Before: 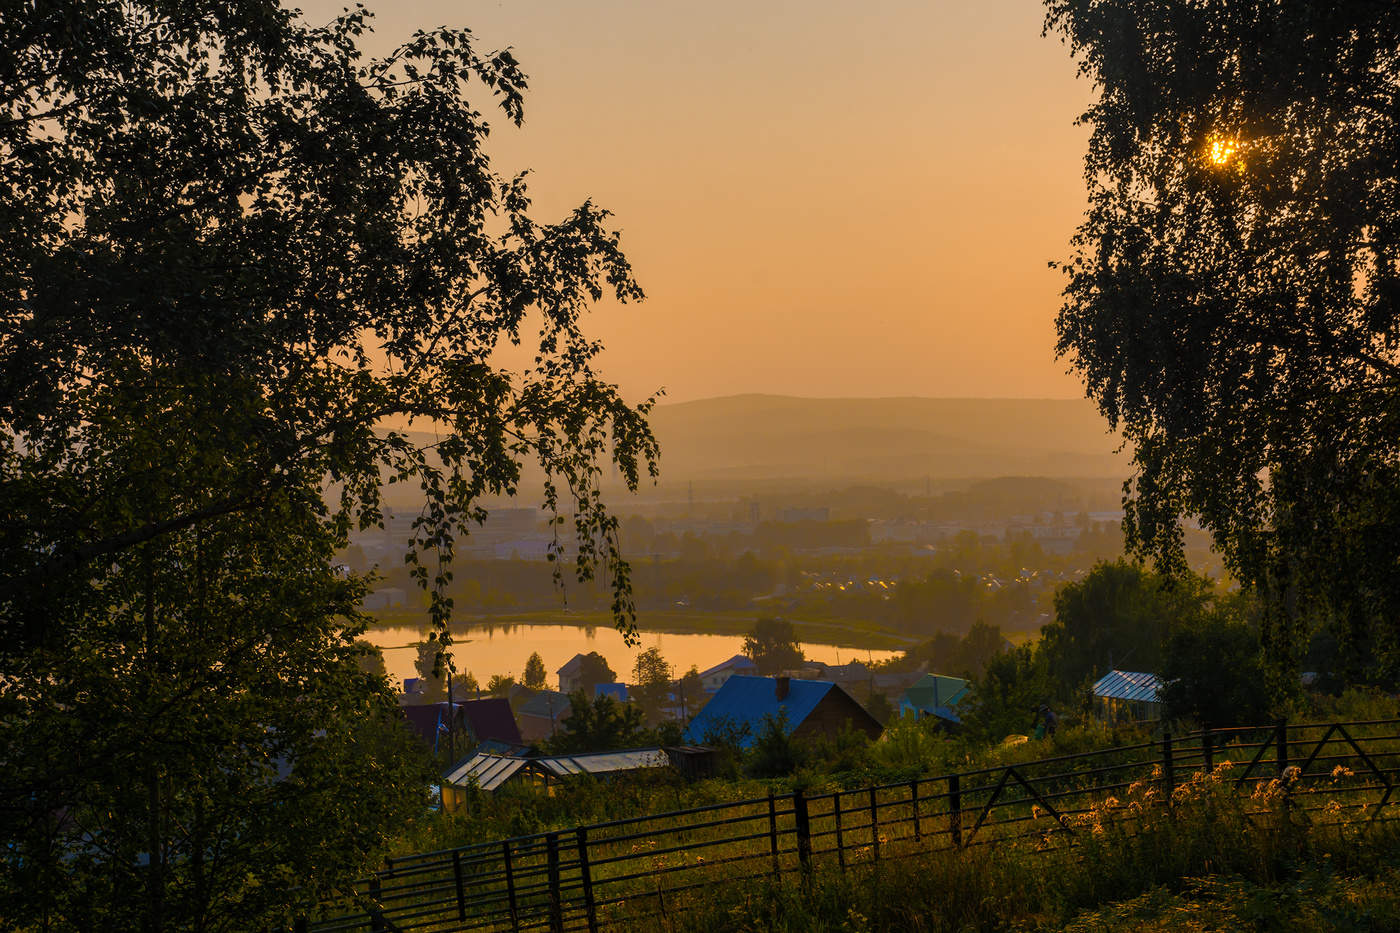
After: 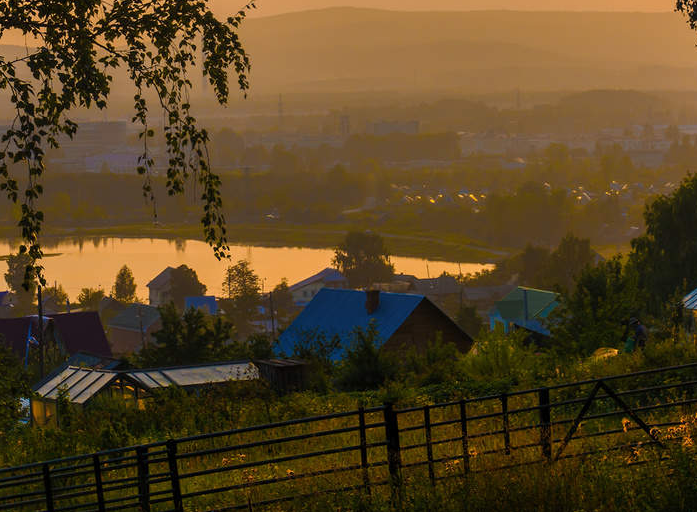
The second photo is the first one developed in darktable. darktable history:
crop: left 29.348%, top 41.538%, right 20.847%, bottom 3.502%
